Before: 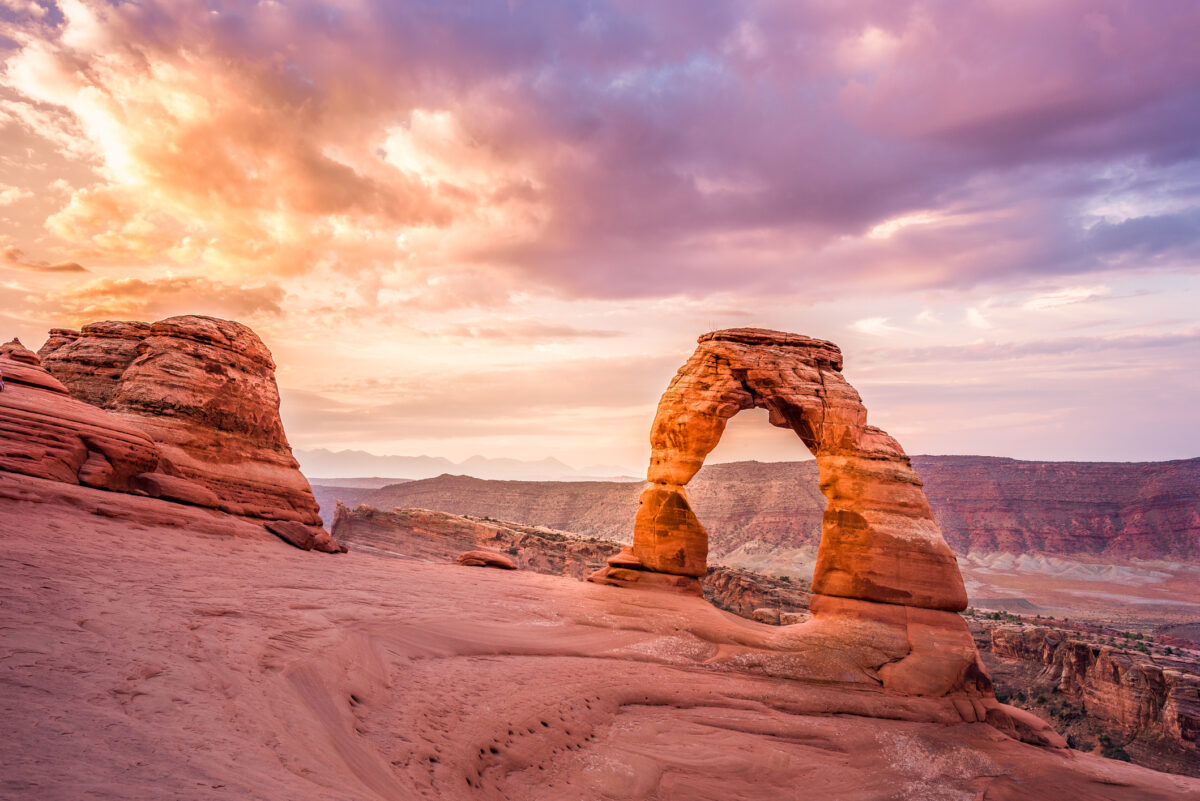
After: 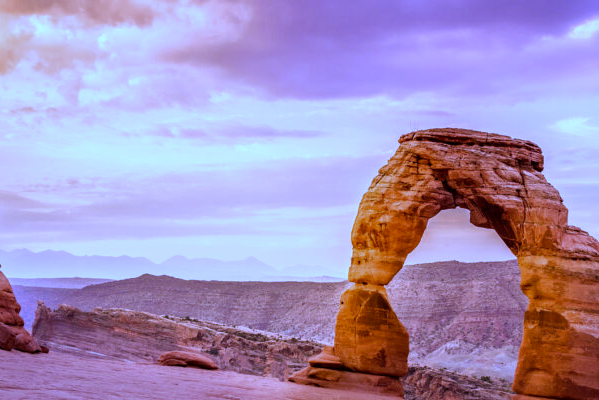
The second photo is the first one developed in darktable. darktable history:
rgb levels: mode RGB, independent channels, levels [[0, 0.5, 1], [0, 0.521, 1], [0, 0.536, 1]]
shadows and highlights: shadows 20.55, highlights -20.99, soften with gaussian
crop: left 25%, top 25%, right 25%, bottom 25%
white balance: red 0.766, blue 1.537
